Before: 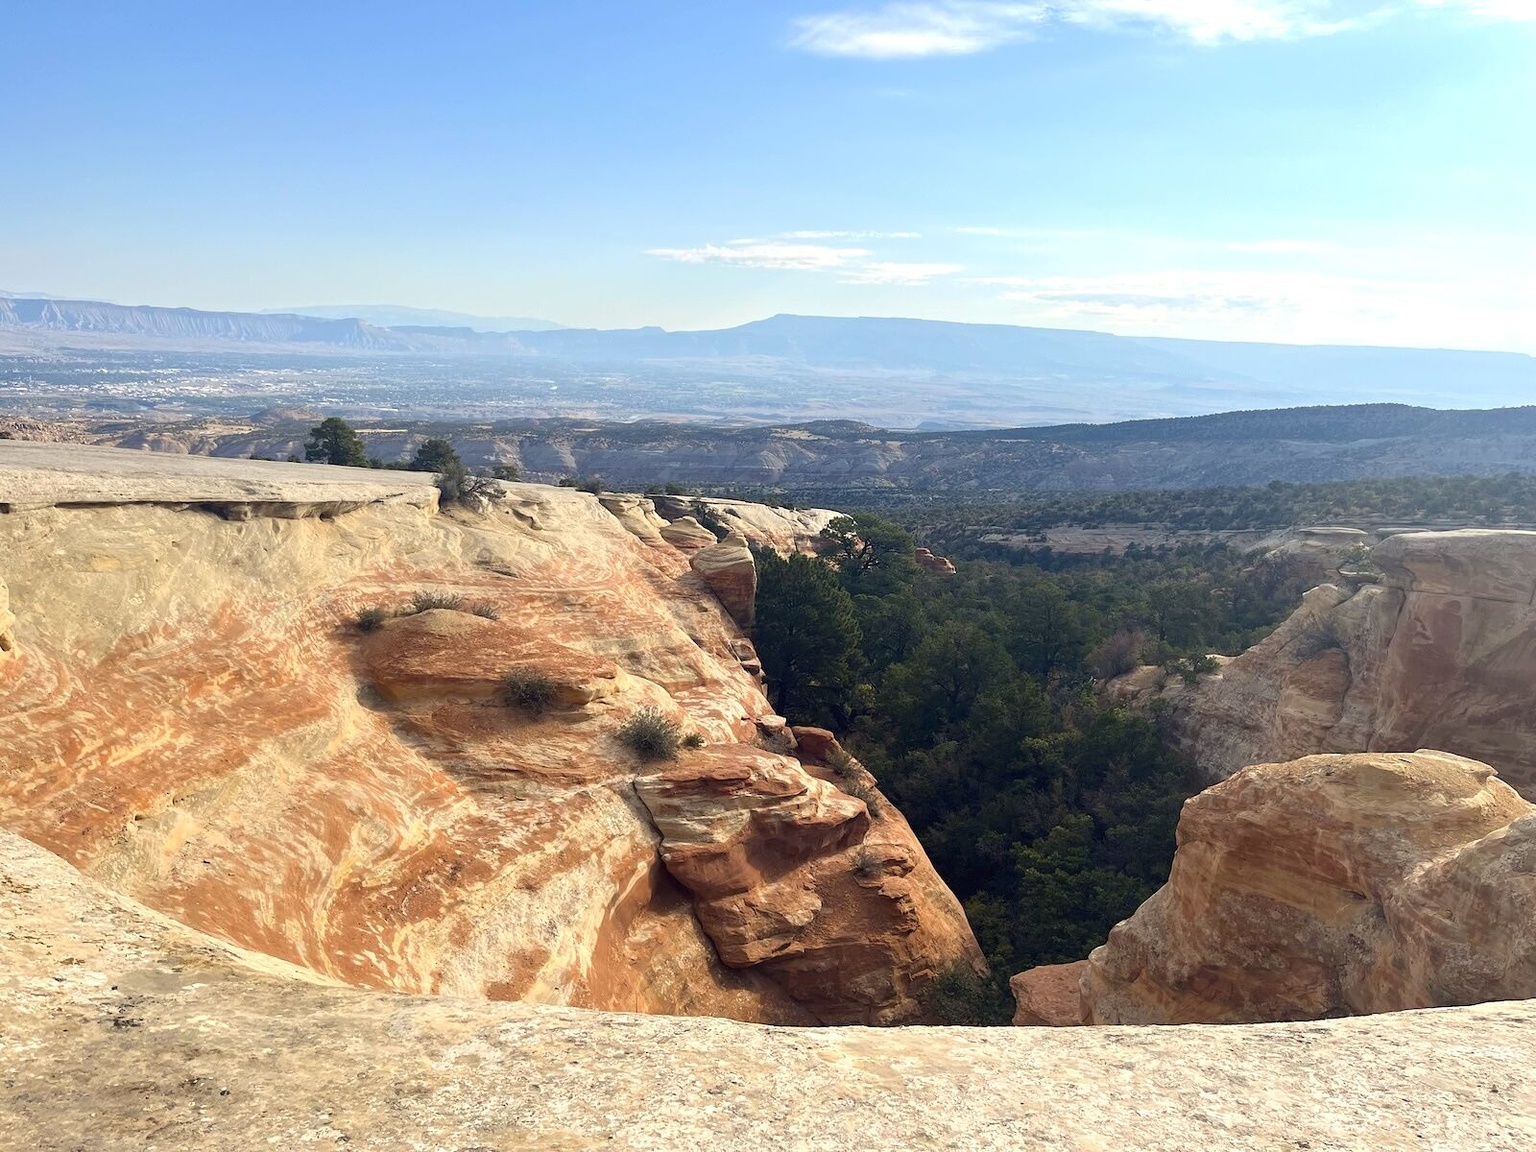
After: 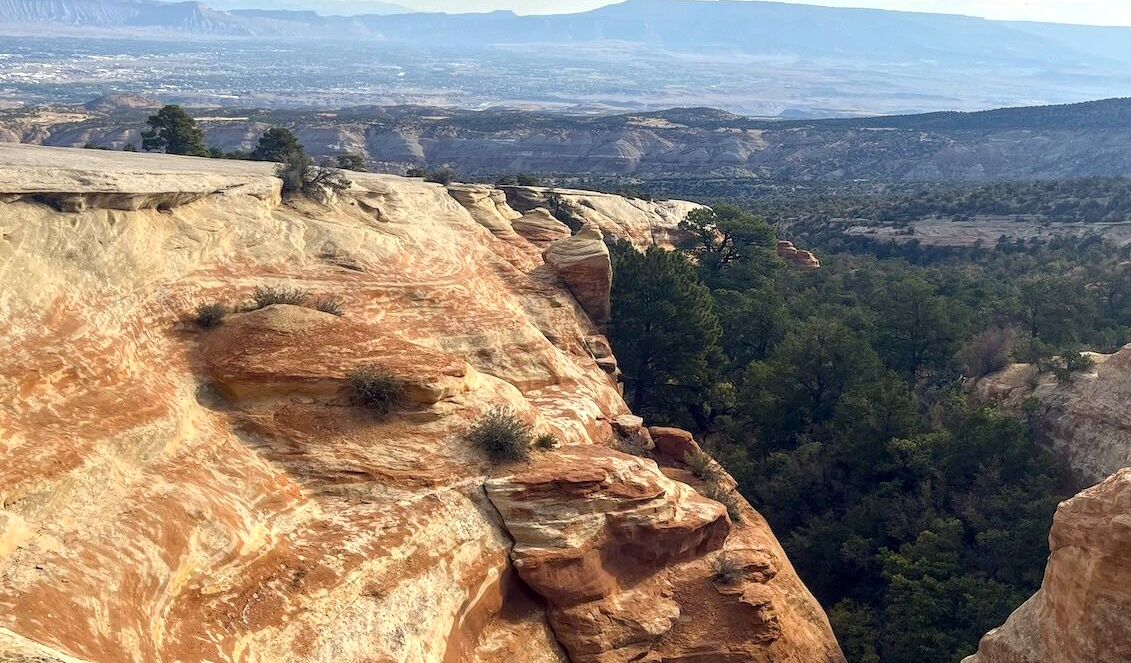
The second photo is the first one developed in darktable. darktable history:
color balance rgb: perceptual saturation grading › global saturation 1.329%, perceptual saturation grading › highlights -1.898%, perceptual saturation grading › mid-tones 4.115%, perceptual saturation grading › shadows 8.215%, global vibrance 9.552%
crop: left 11.04%, top 27.501%, right 18.268%, bottom 17.234%
local contrast: on, module defaults
